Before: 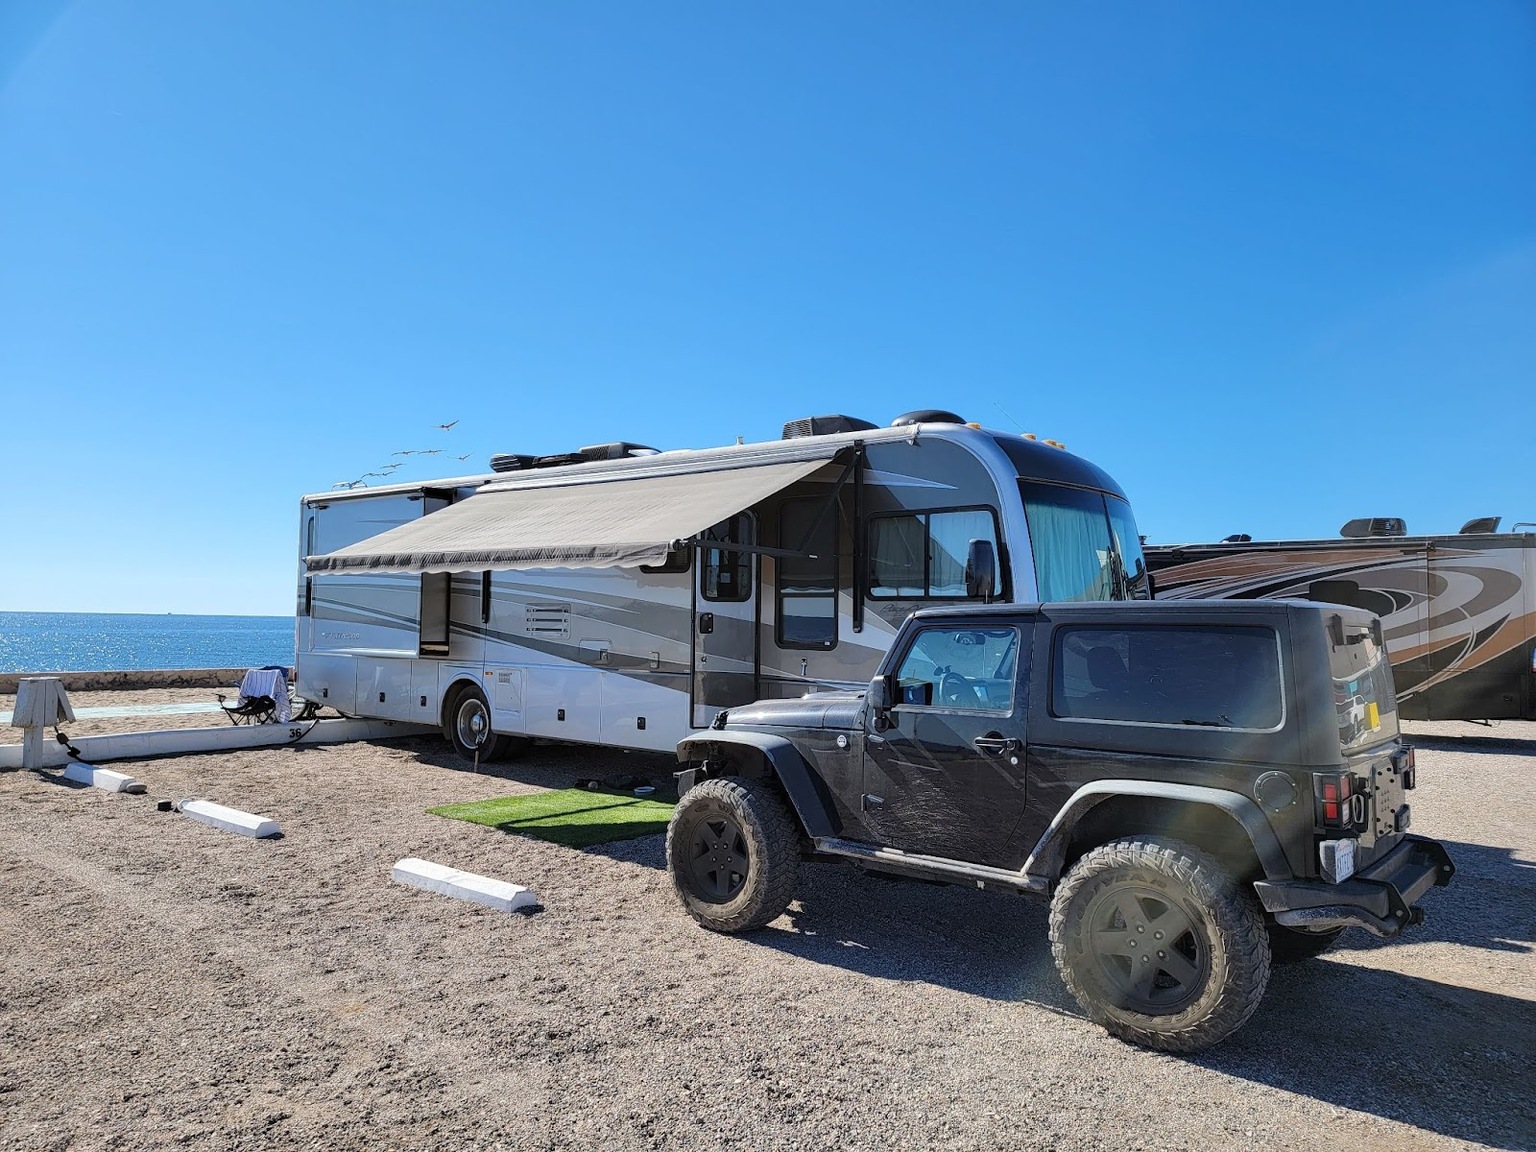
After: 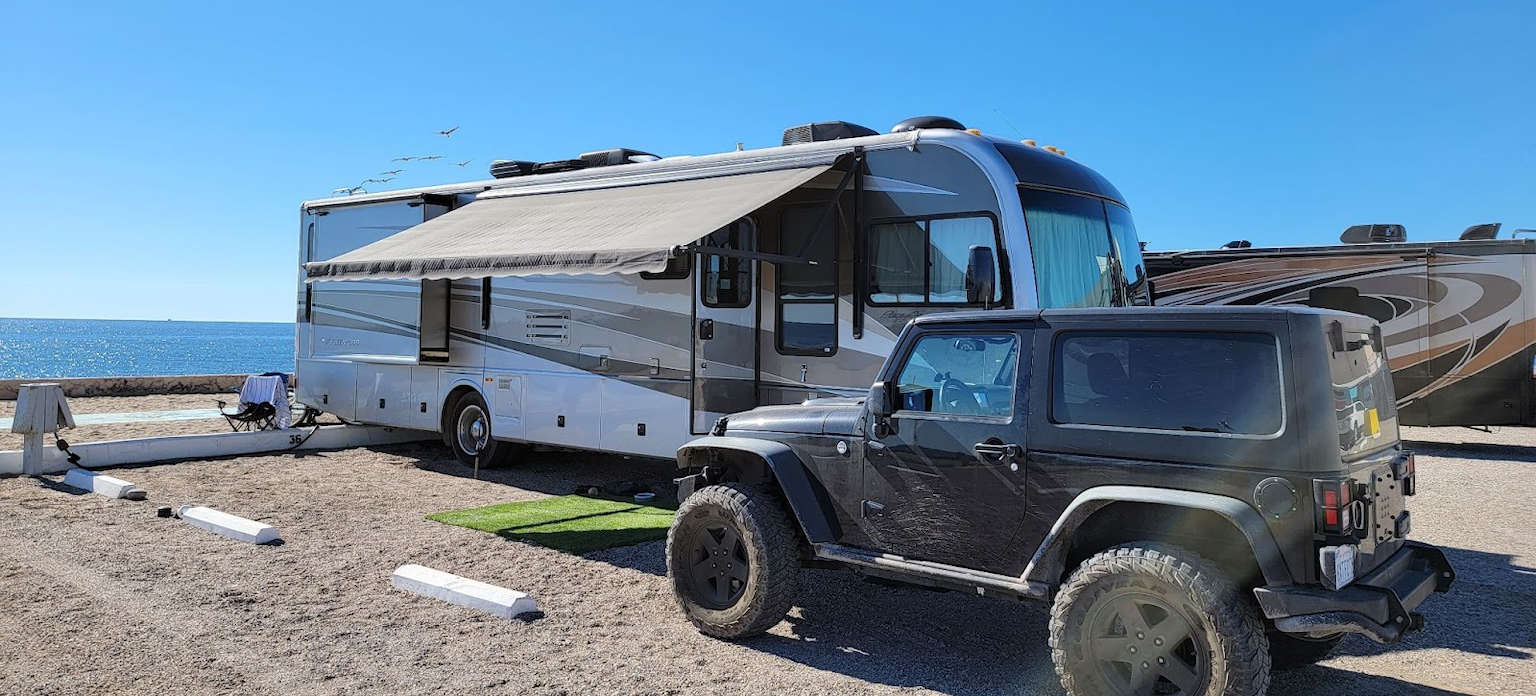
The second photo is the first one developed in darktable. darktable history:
crop and rotate: top 25.579%, bottom 13.98%
